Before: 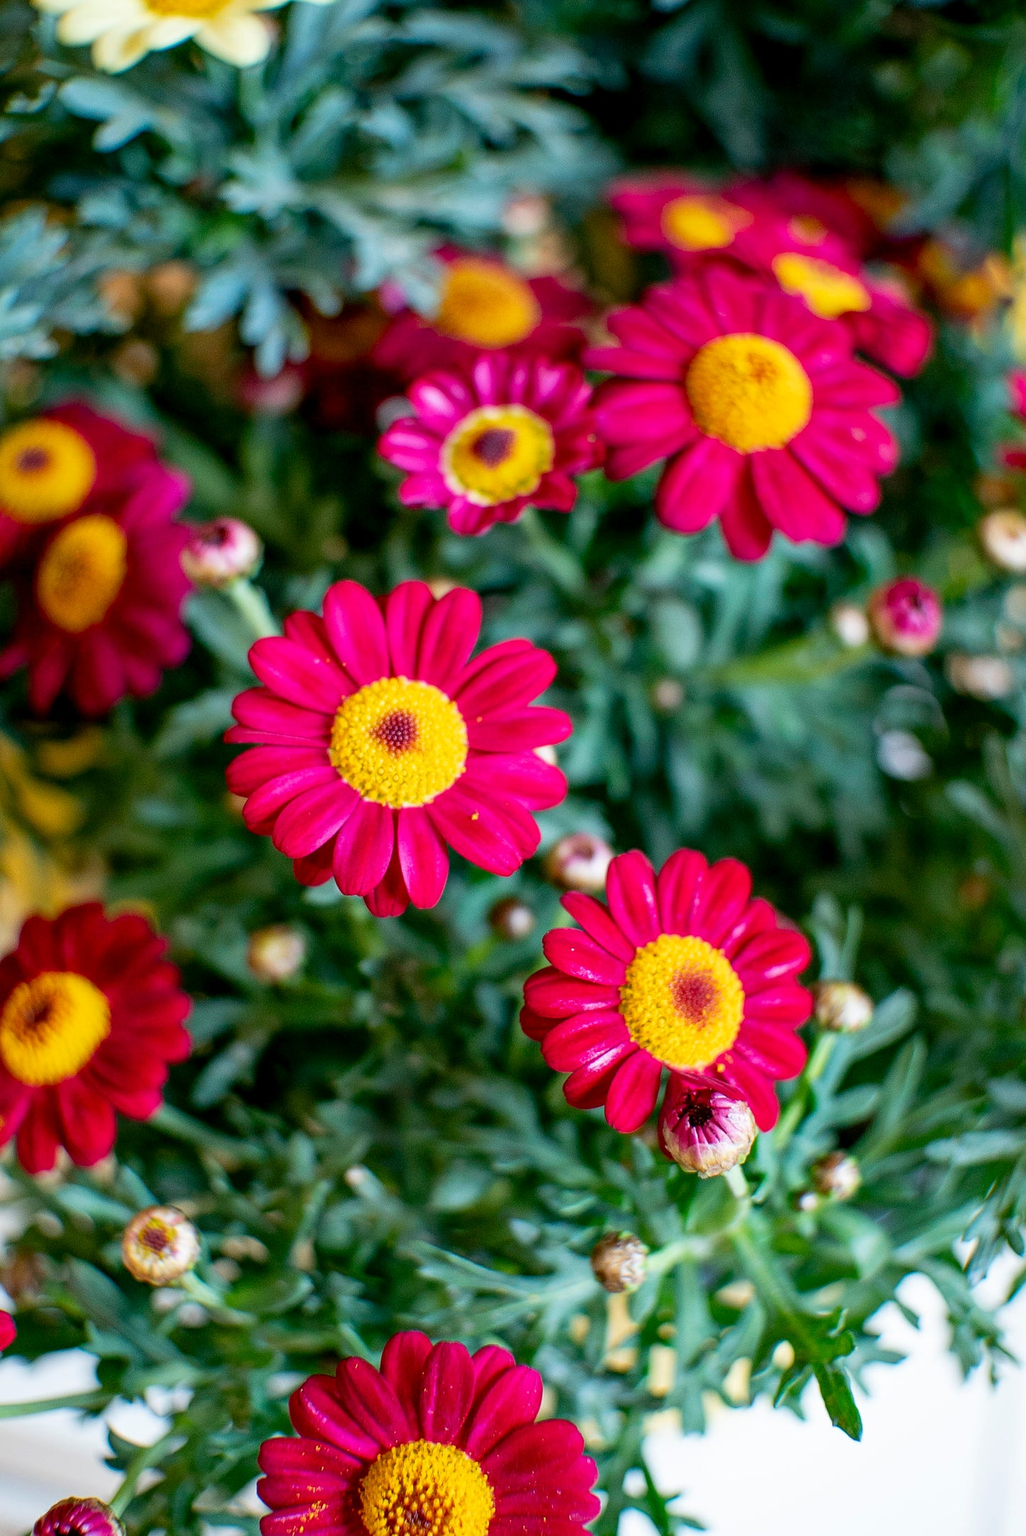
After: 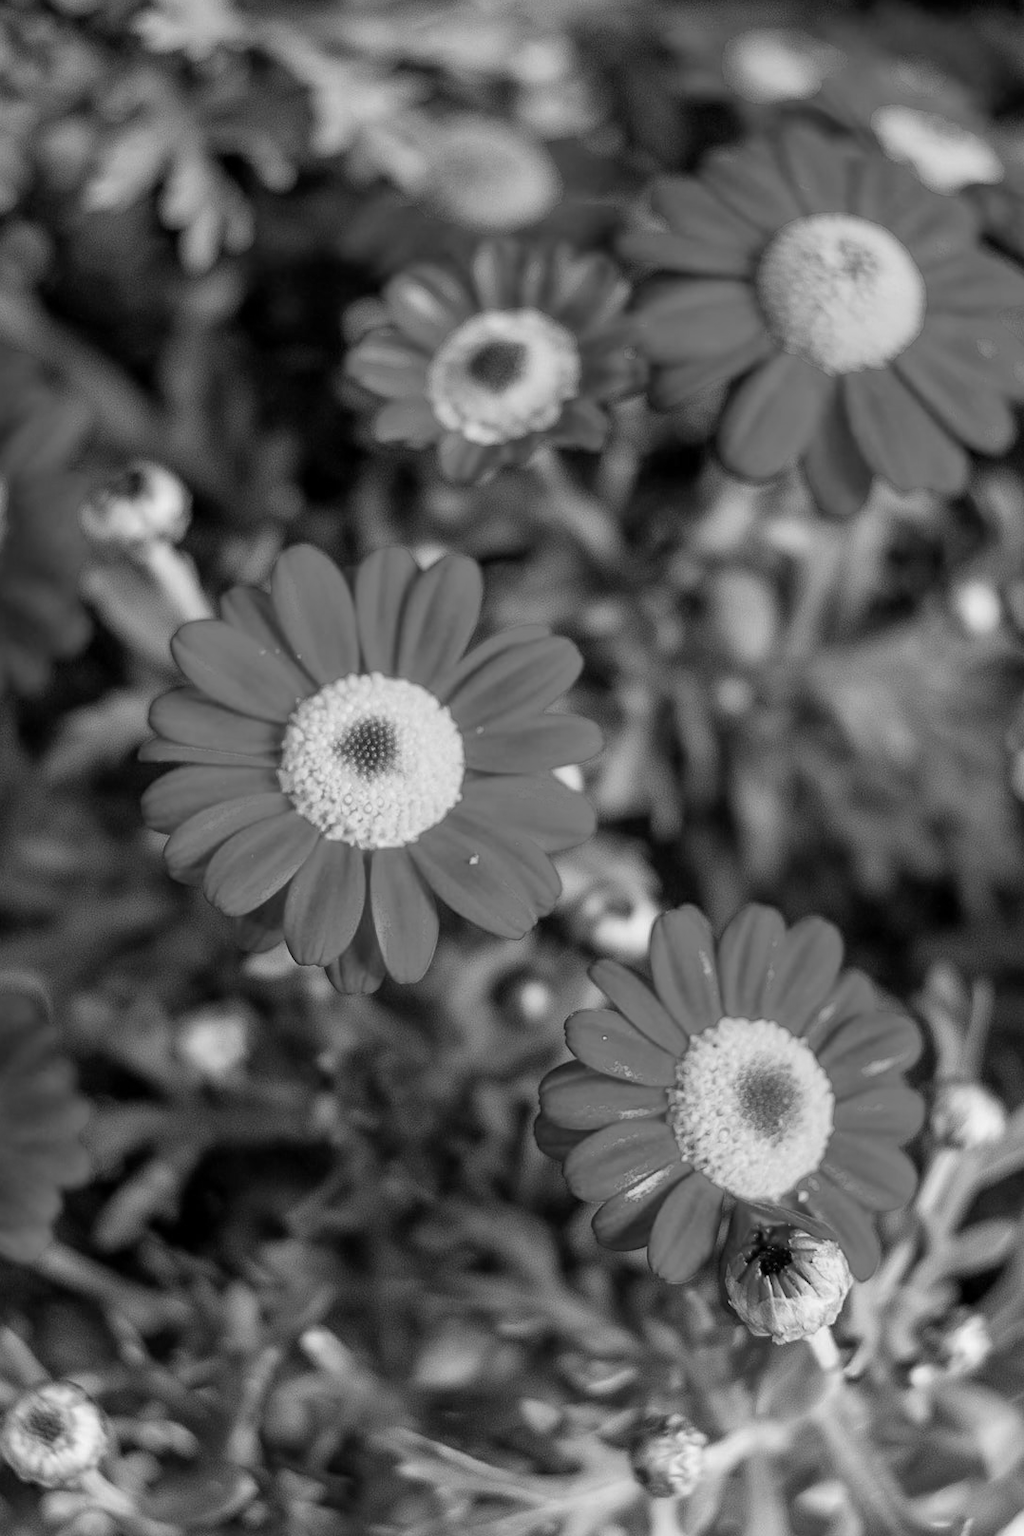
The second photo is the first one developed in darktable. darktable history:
monochrome: a -35.87, b 49.73, size 1.7
crop and rotate: left 11.831%, top 11.346%, right 13.429%, bottom 13.899%
